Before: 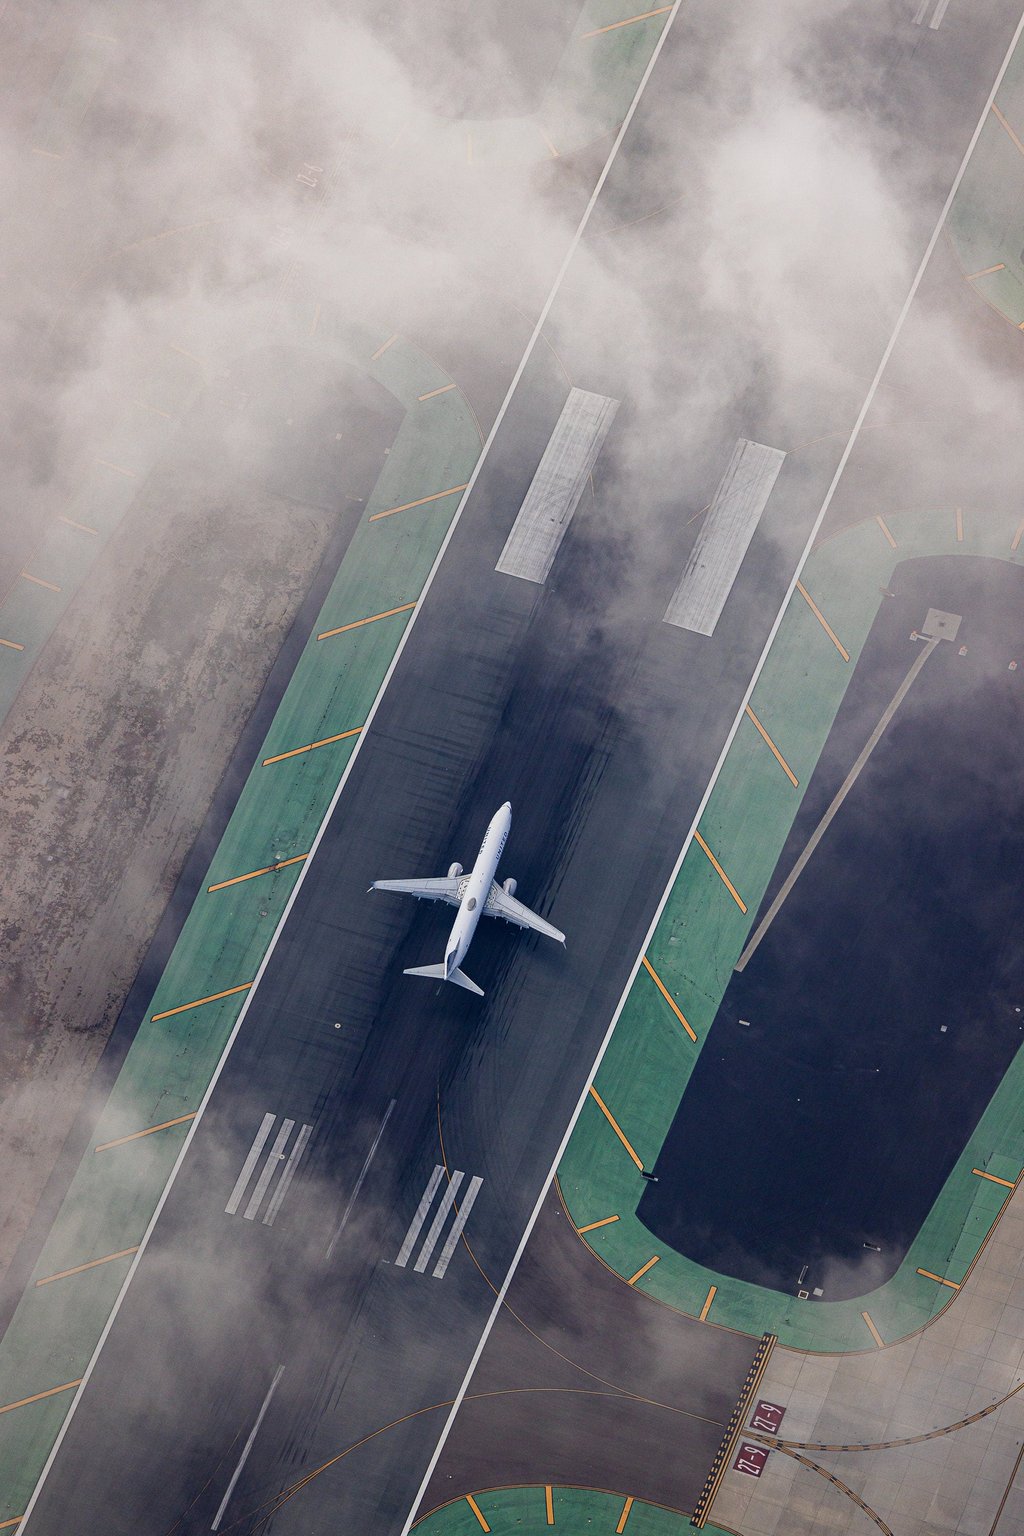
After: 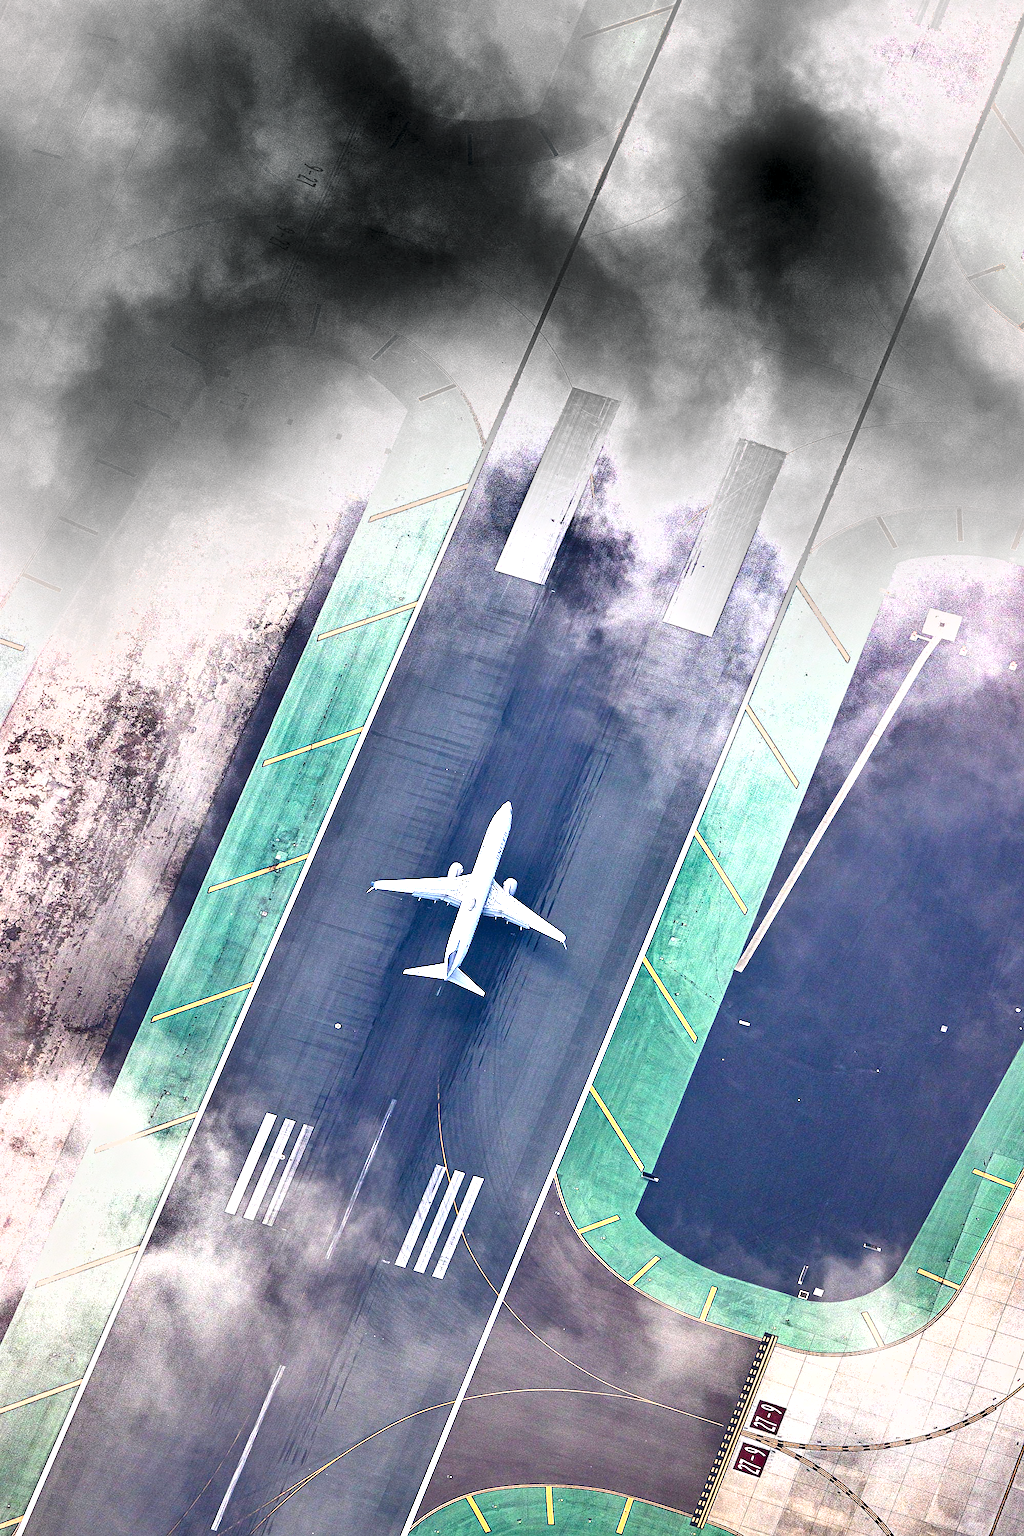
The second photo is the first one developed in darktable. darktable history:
exposure: exposure 2.228 EV, compensate highlight preservation false
shadows and highlights: white point adjustment -3.65, highlights -63.76, soften with gaussian
sharpen: radius 1.489, amount 0.397, threshold 1.249
